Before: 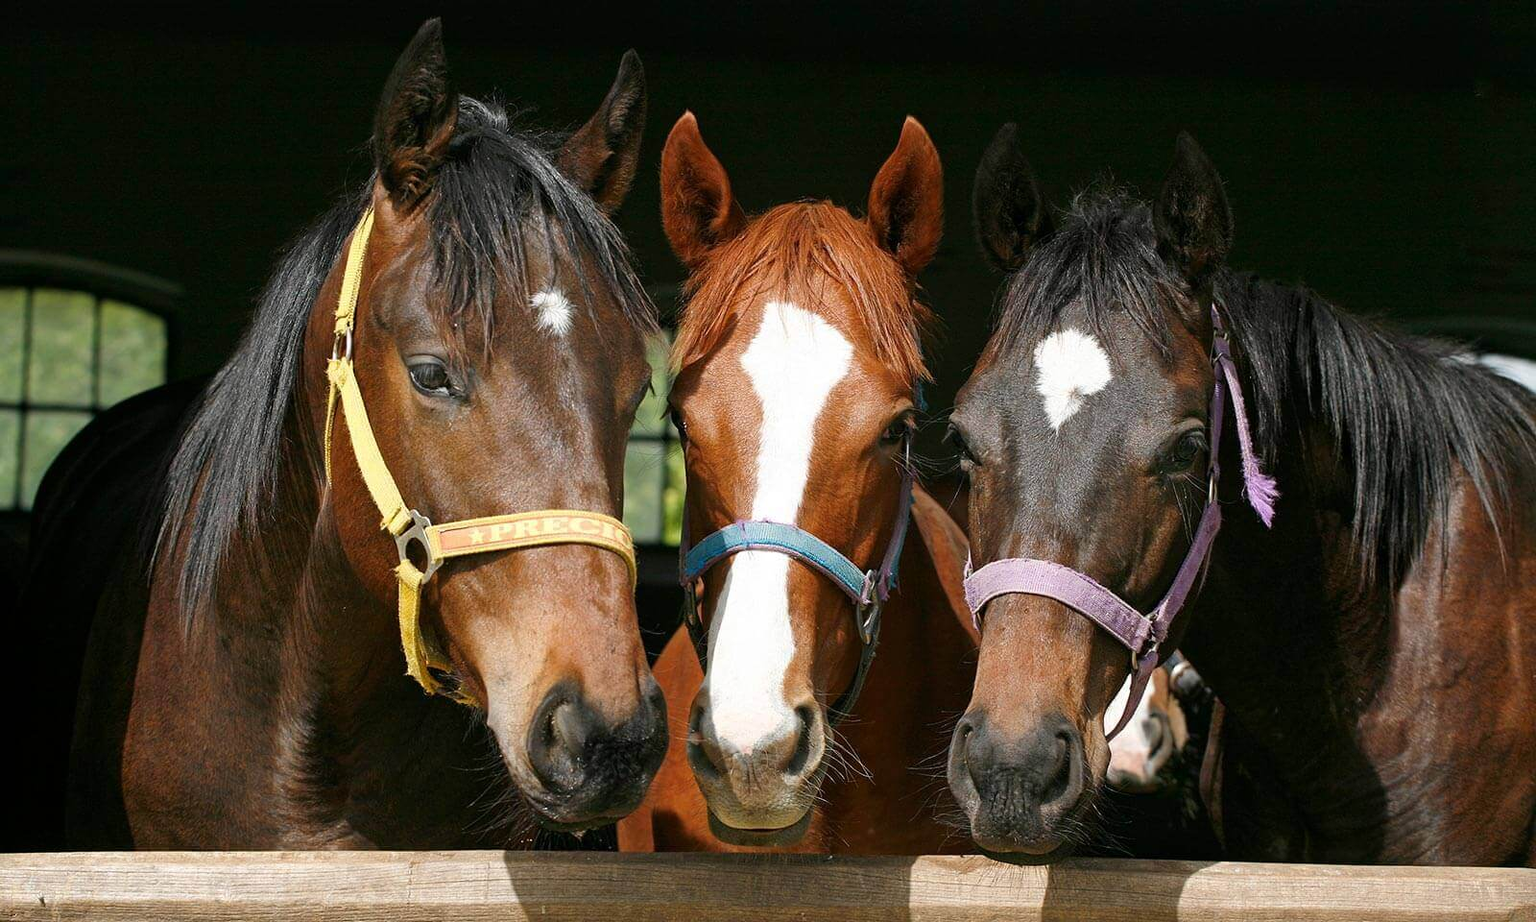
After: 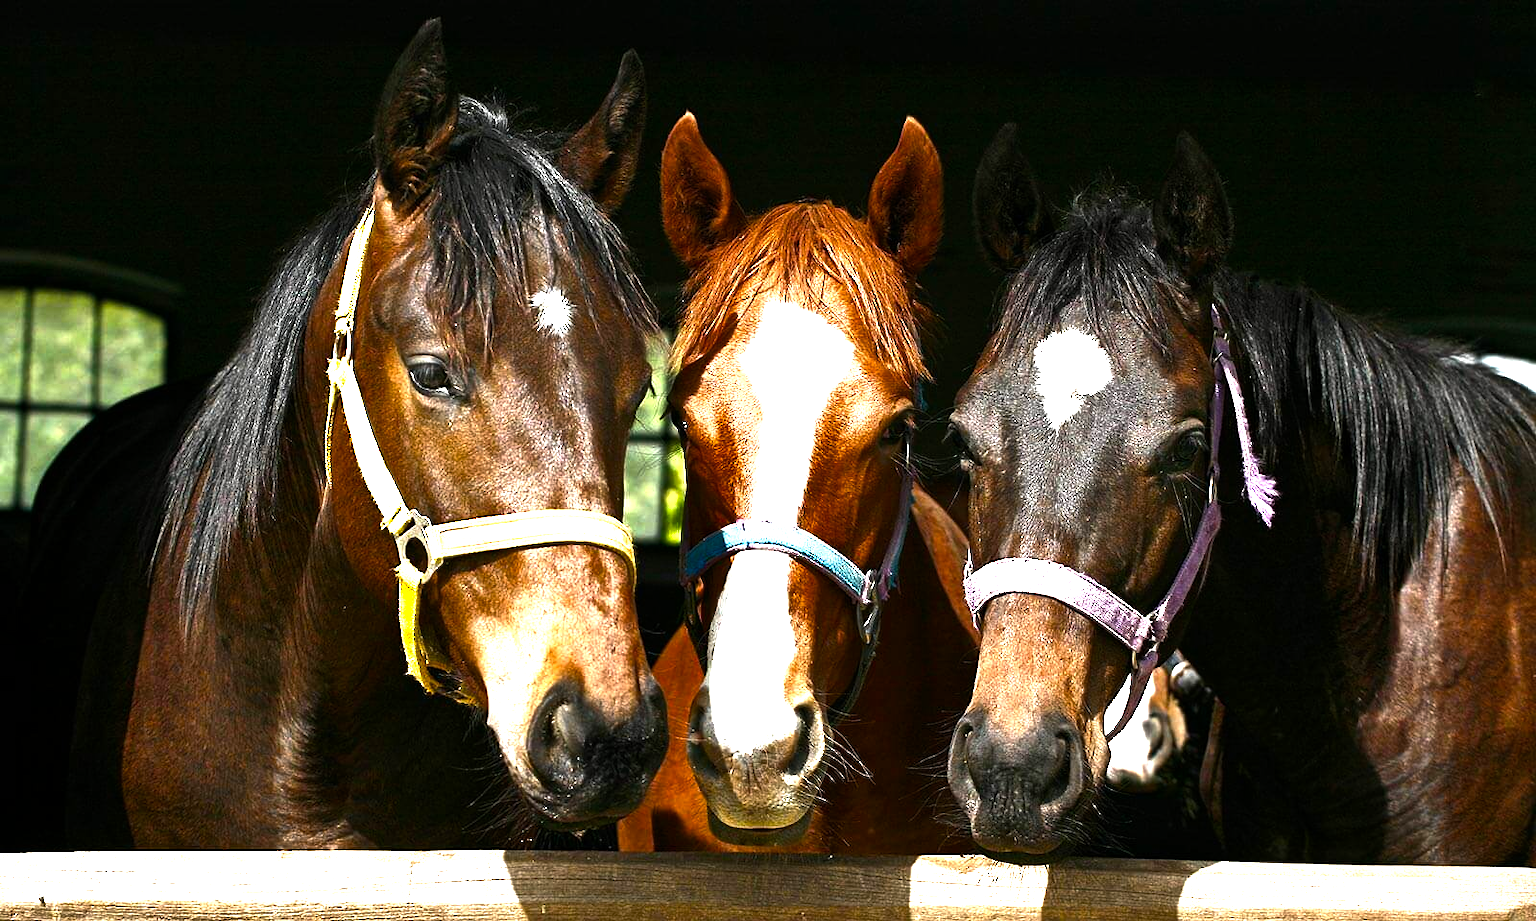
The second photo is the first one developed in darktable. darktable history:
shadows and highlights: shadows 25.21, highlights -48.03, soften with gaussian
color balance rgb: perceptual saturation grading › global saturation 20%, perceptual saturation grading › highlights -25.36%, perceptual saturation grading › shadows 23.957%, perceptual brilliance grading › highlights 74.639%, perceptual brilliance grading › shadows -30.179%
